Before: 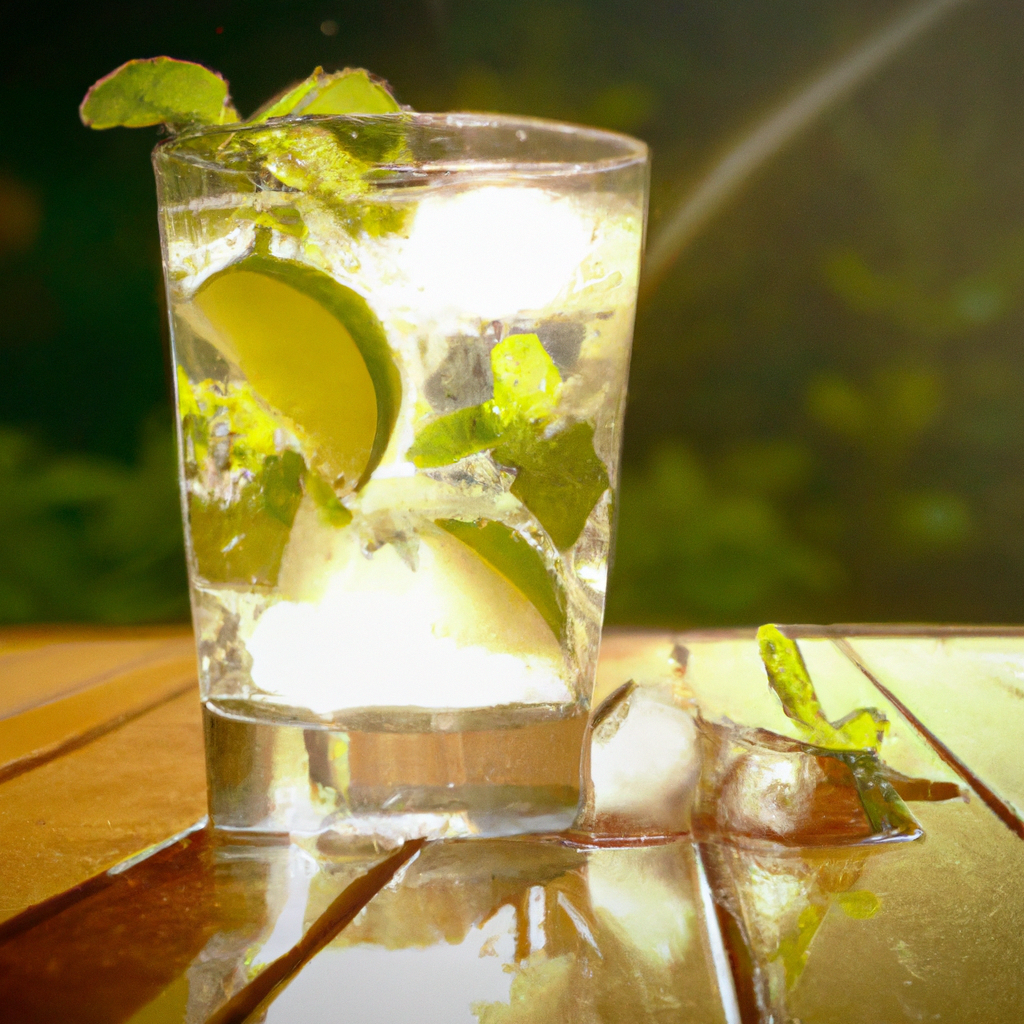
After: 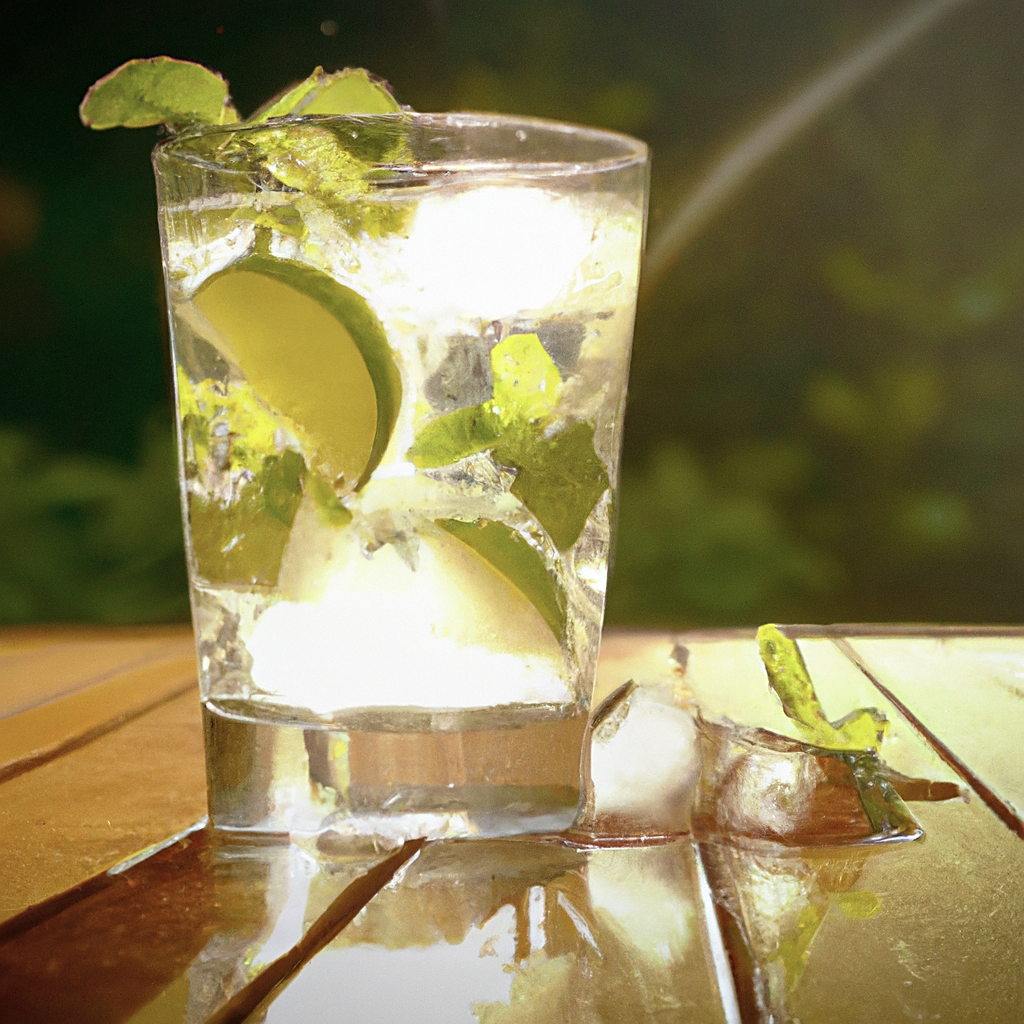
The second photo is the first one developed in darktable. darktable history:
sharpen: on, module defaults
color correction: highlights b* 0.012, saturation 0.791
